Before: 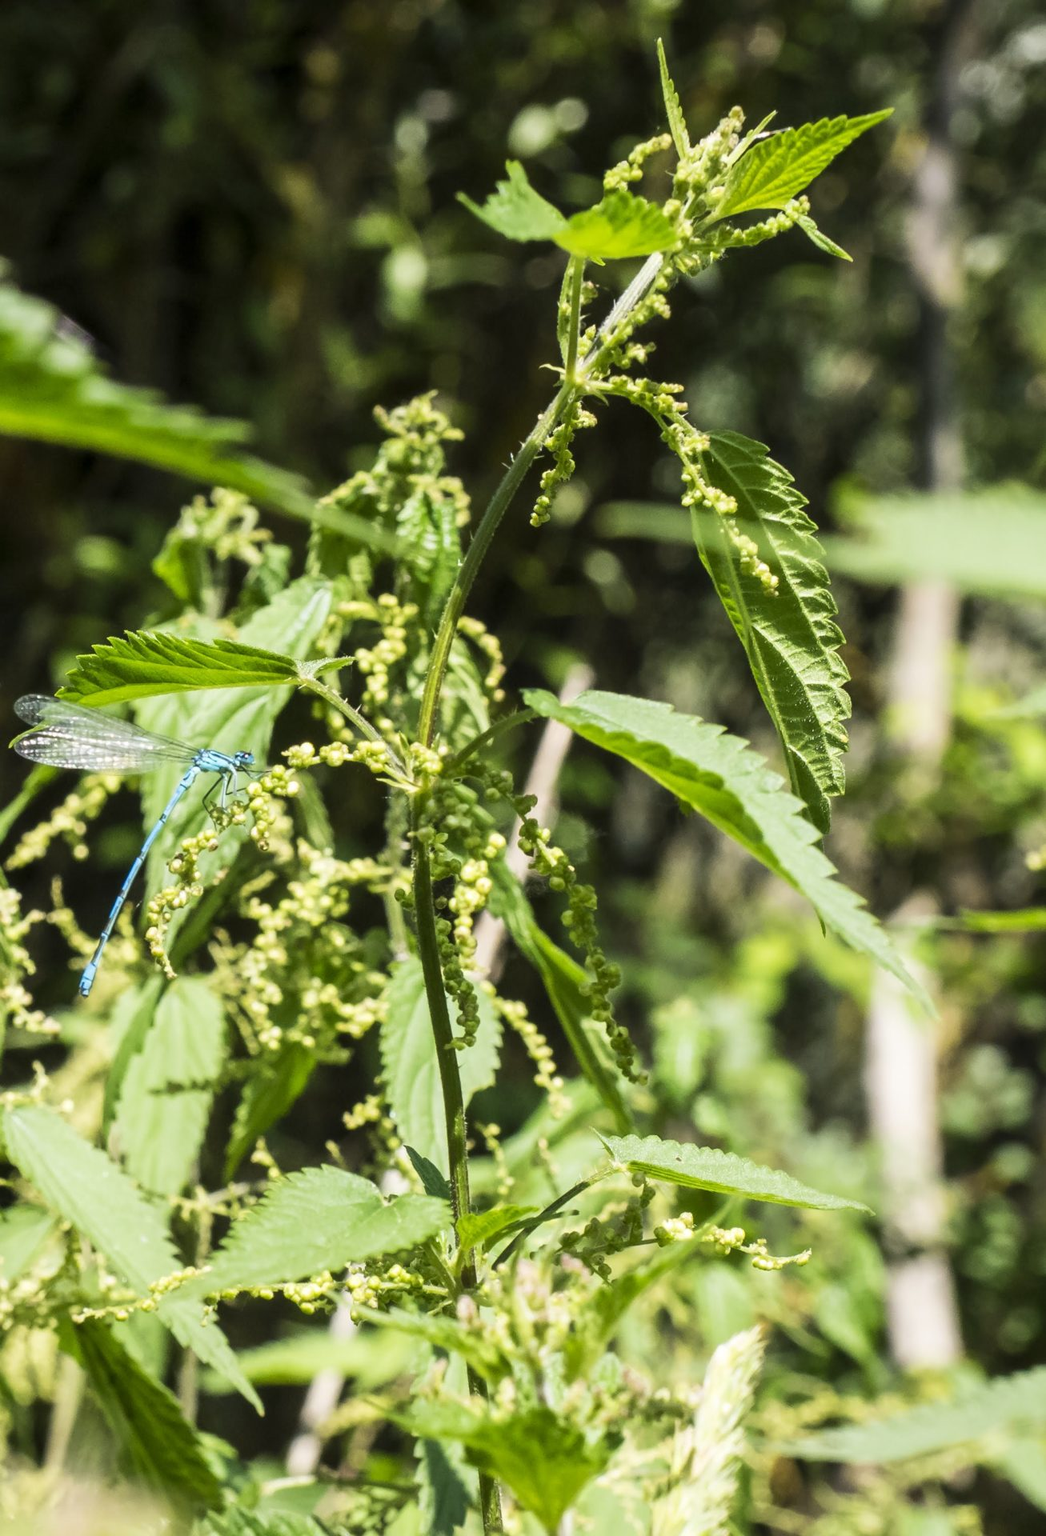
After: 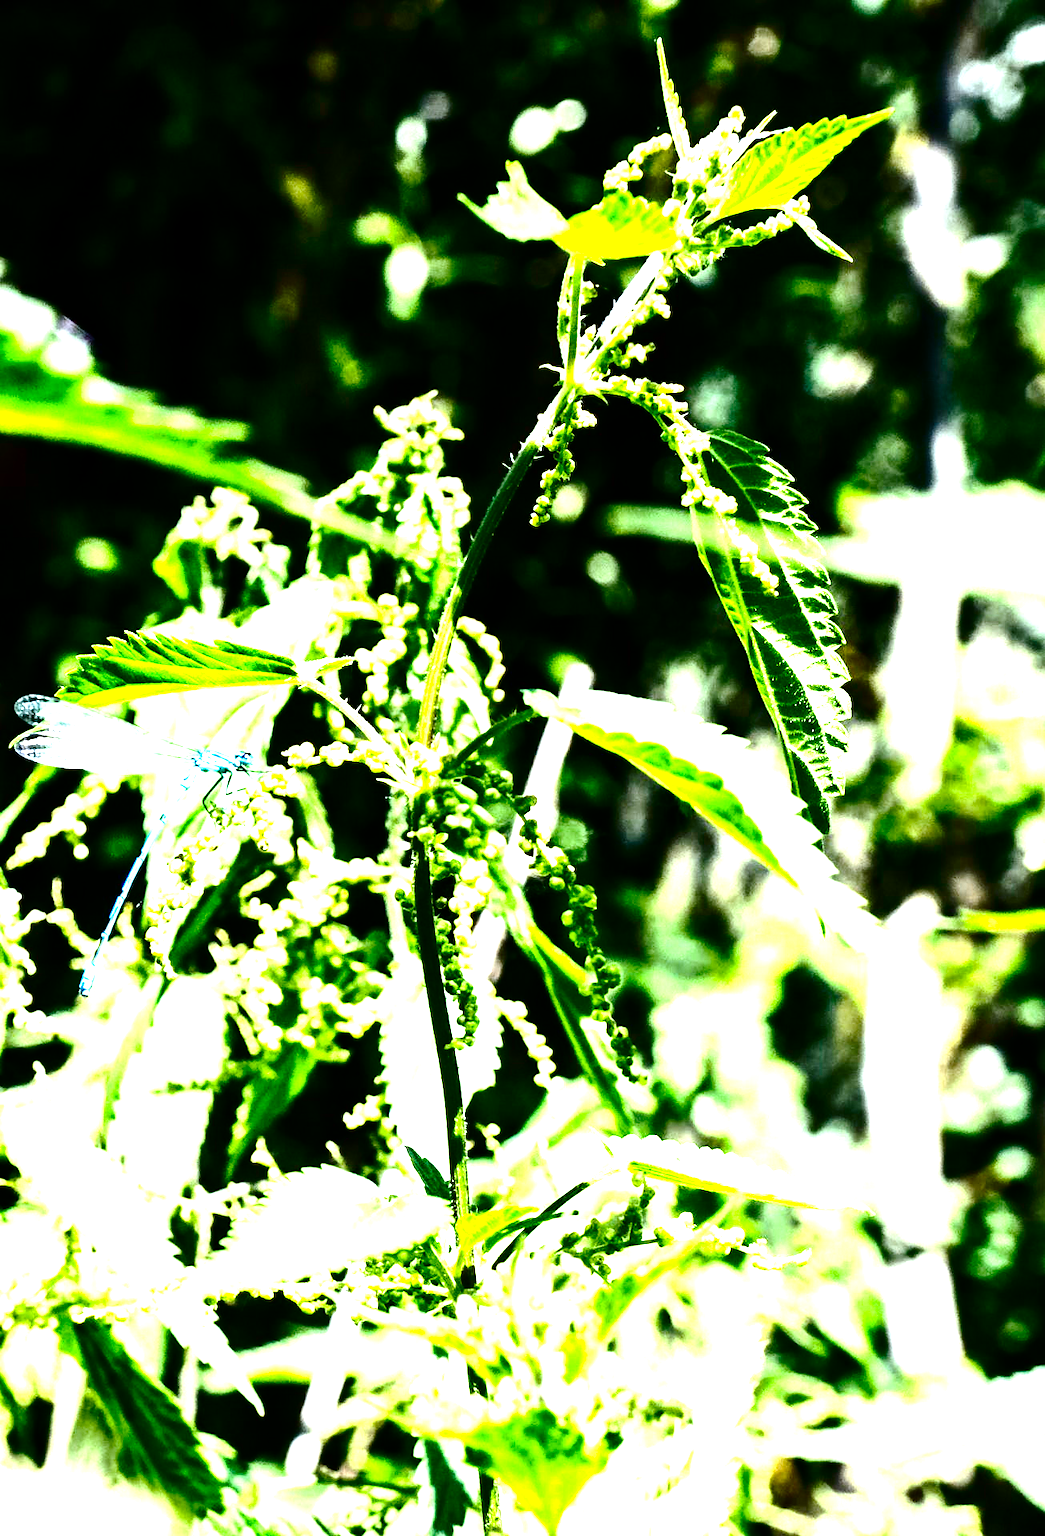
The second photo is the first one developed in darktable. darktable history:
contrast brightness saturation: contrast 0.24, brightness -0.24, saturation 0.14
tone equalizer: -8 EV -0.75 EV, -7 EV -0.7 EV, -6 EV -0.6 EV, -5 EV -0.4 EV, -3 EV 0.4 EV, -2 EV 0.6 EV, -1 EV 0.7 EV, +0 EV 0.75 EV, edges refinement/feathering 500, mask exposure compensation -1.57 EV, preserve details no
base curve: curves: ch0 [(0, 0) (0.028, 0.03) (0.121, 0.232) (0.46, 0.748) (0.859, 0.968) (1, 1)], preserve colors none
levels: levels [0, 0.394, 0.787]
white balance: red 0.948, green 1.02, blue 1.176
